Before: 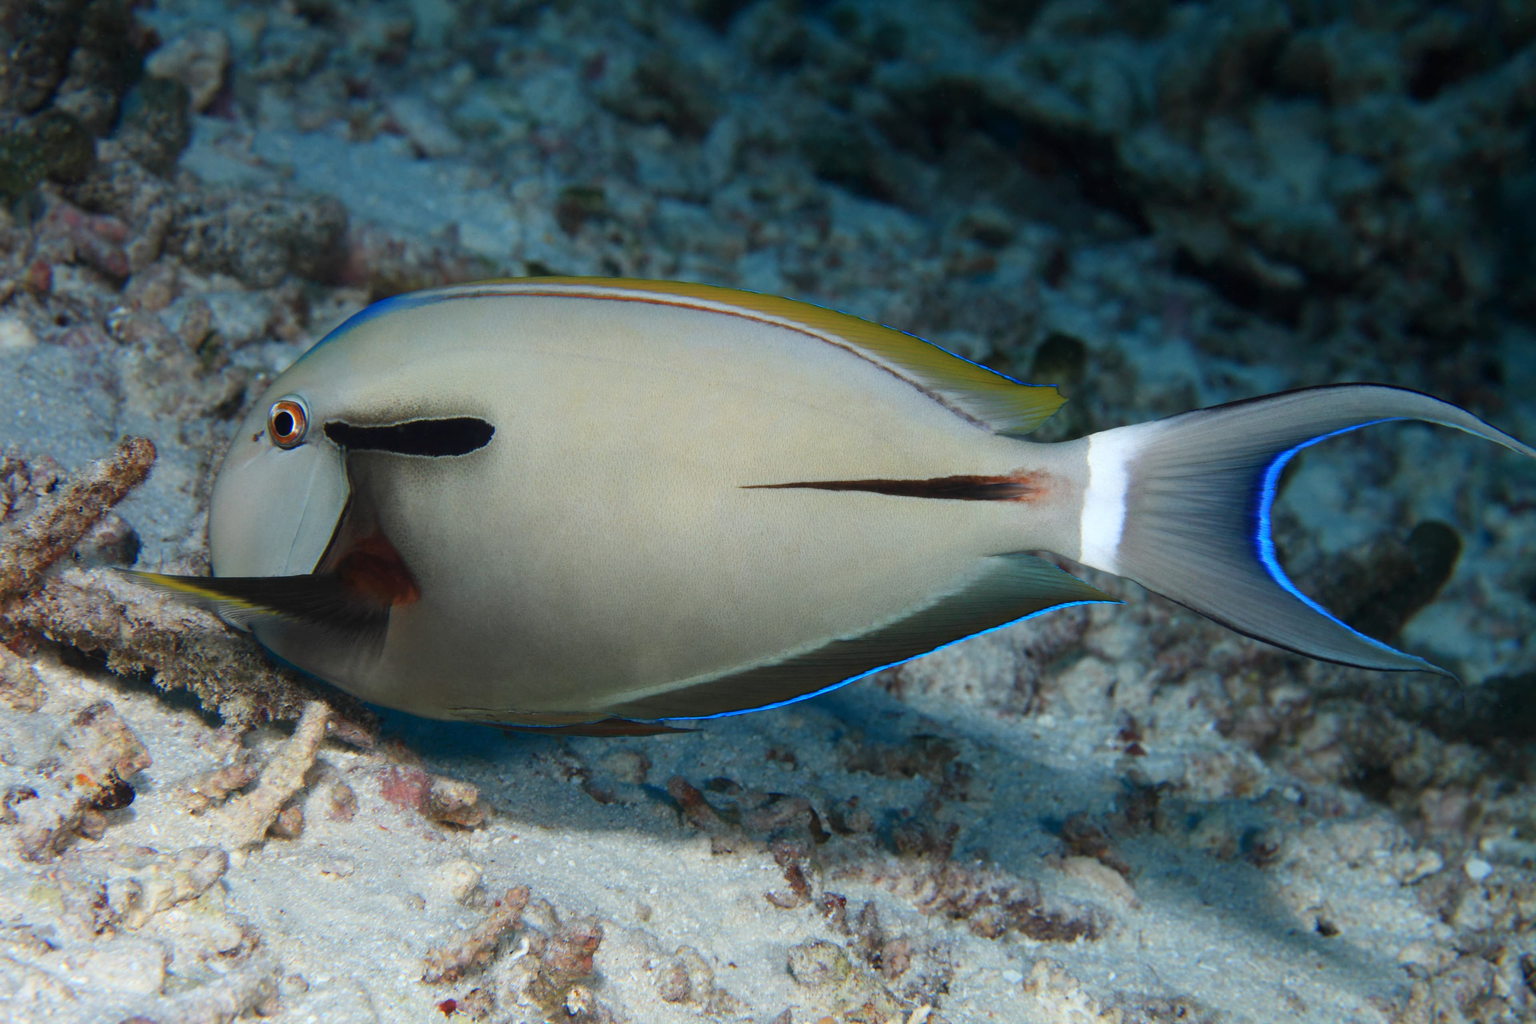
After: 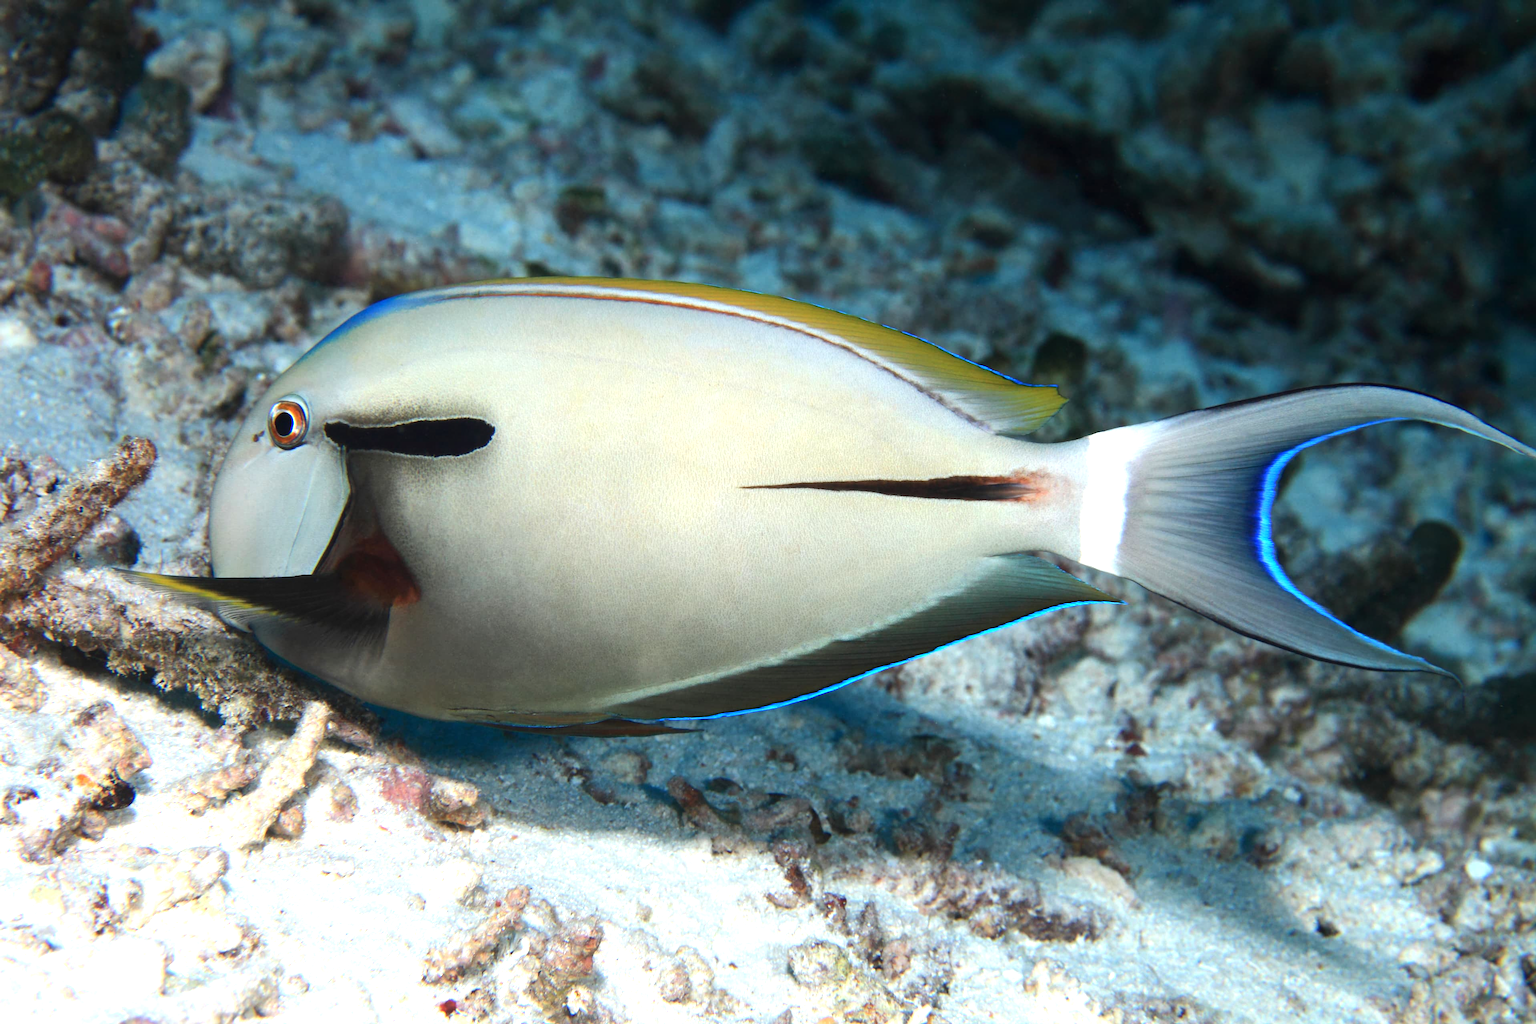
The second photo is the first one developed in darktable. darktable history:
tone equalizer: -8 EV -0.381 EV, -7 EV -0.4 EV, -6 EV -0.364 EV, -5 EV -0.201 EV, -3 EV 0.236 EV, -2 EV 0.35 EV, -1 EV 0.382 EV, +0 EV 0.445 EV, edges refinement/feathering 500, mask exposure compensation -1.57 EV, preserve details no
exposure: black level correction 0, exposure 0.686 EV, compensate highlight preservation false
